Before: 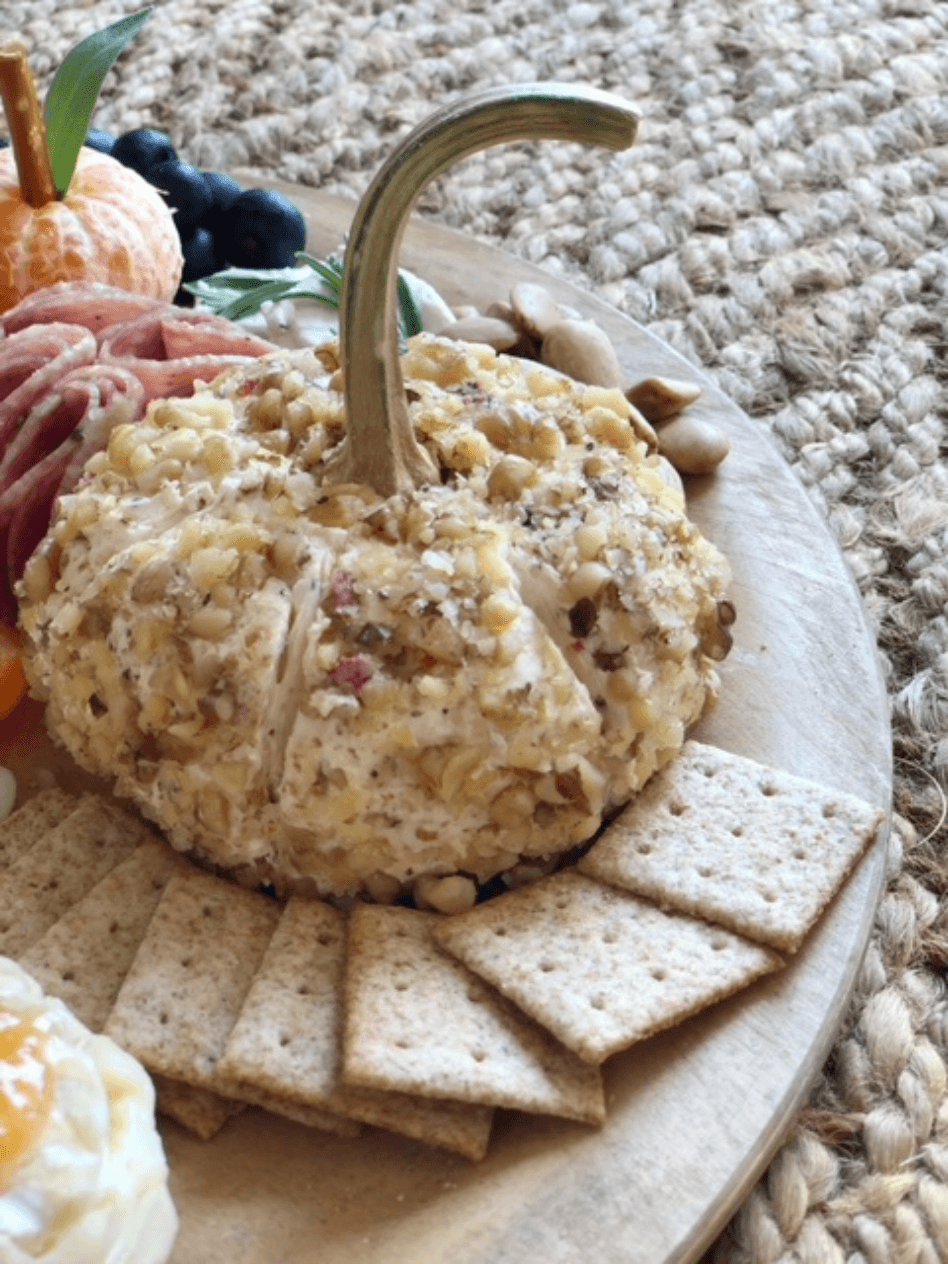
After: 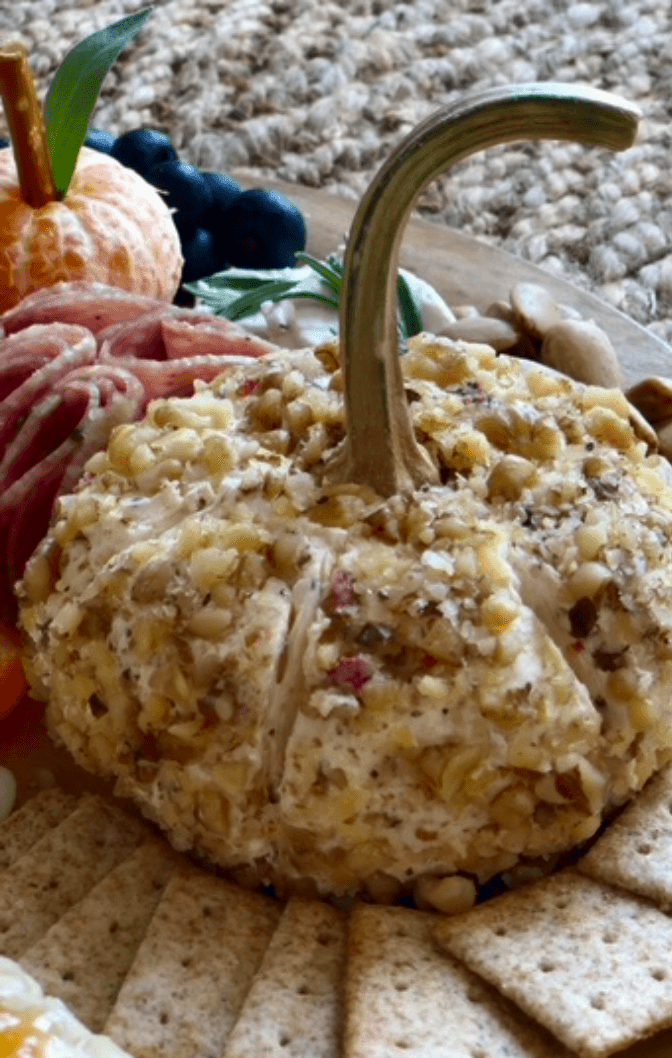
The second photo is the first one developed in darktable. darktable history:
contrast brightness saturation: brightness -0.201, saturation 0.084
color balance rgb: perceptual saturation grading › global saturation 0.749%, global vibrance 20%
crop: right 29.057%, bottom 16.224%
